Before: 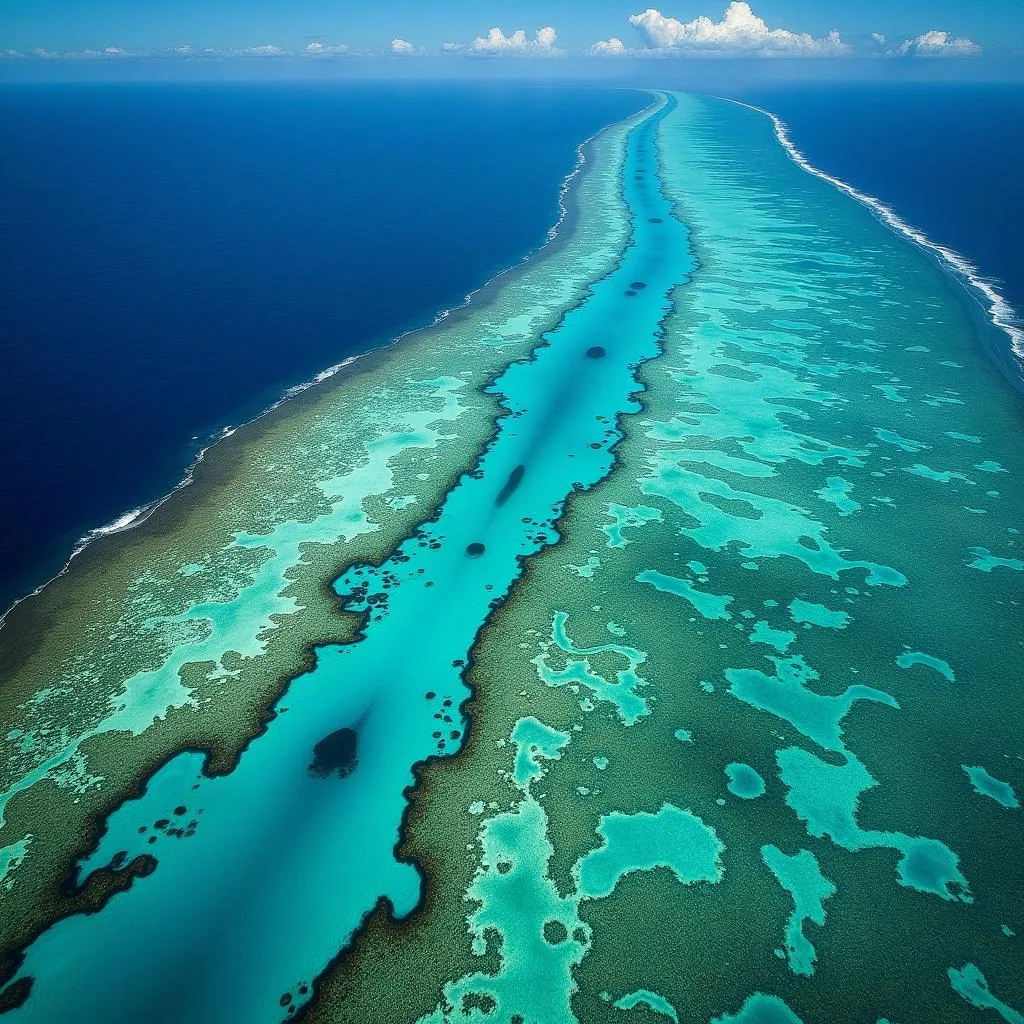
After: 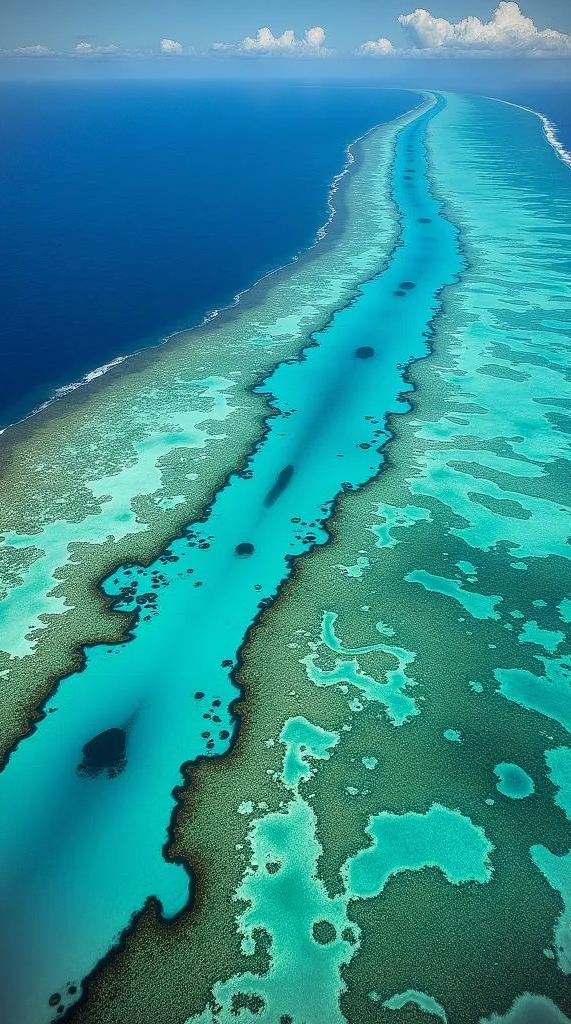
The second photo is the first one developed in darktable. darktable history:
crop and rotate: left 22.637%, right 21.567%
vignetting: dithering 8-bit output
